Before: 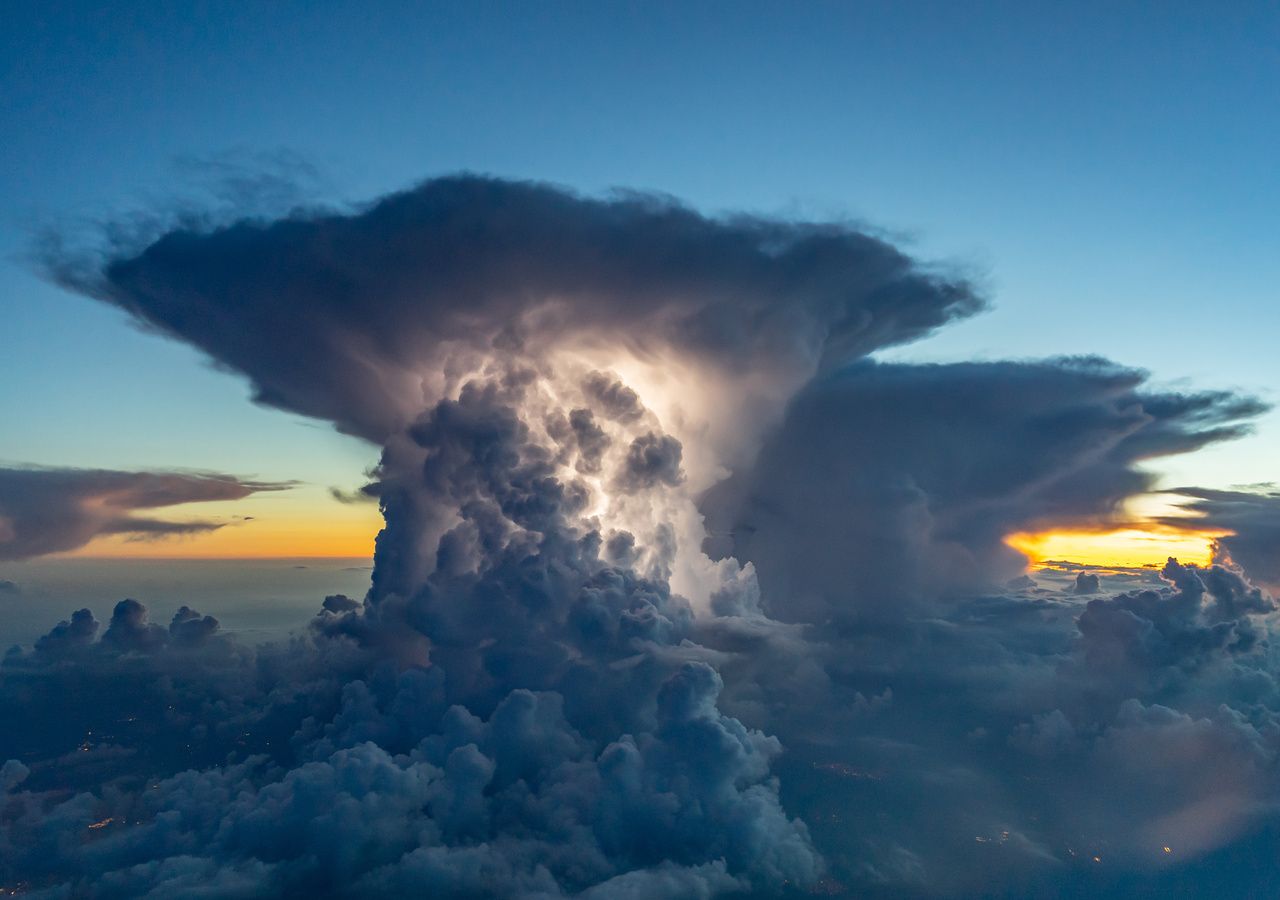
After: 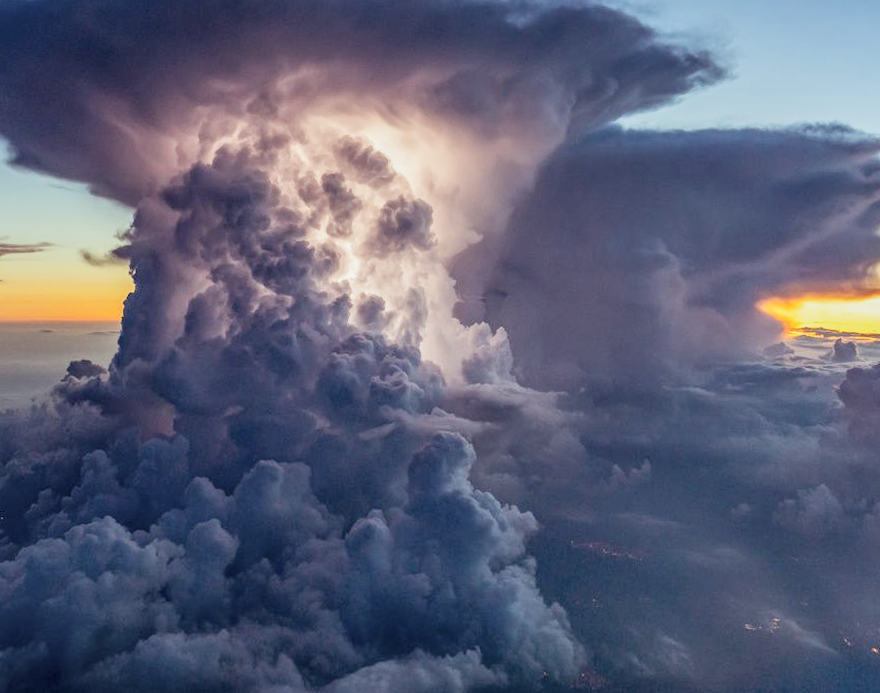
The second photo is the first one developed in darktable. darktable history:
rgb levels: mode RGB, independent channels, levels [[0, 0.474, 1], [0, 0.5, 1], [0, 0.5, 1]]
filmic rgb: black relative exposure -7.65 EV, white relative exposure 4.56 EV, hardness 3.61, contrast 1.05
rotate and perspective: rotation 0.215°, lens shift (vertical) -0.139, crop left 0.069, crop right 0.939, crop top 0.002, crop bottom 0.996
exposure: black level correction 0.001, exposure 0.5 EV, compensate exposure bias true, compensate highlight preservation false
crop: left 16.871%, top 22.857%, right 9.116%
local contrast: highlights 99%, shadows 86%, detail 160%, midtone range 0.2
